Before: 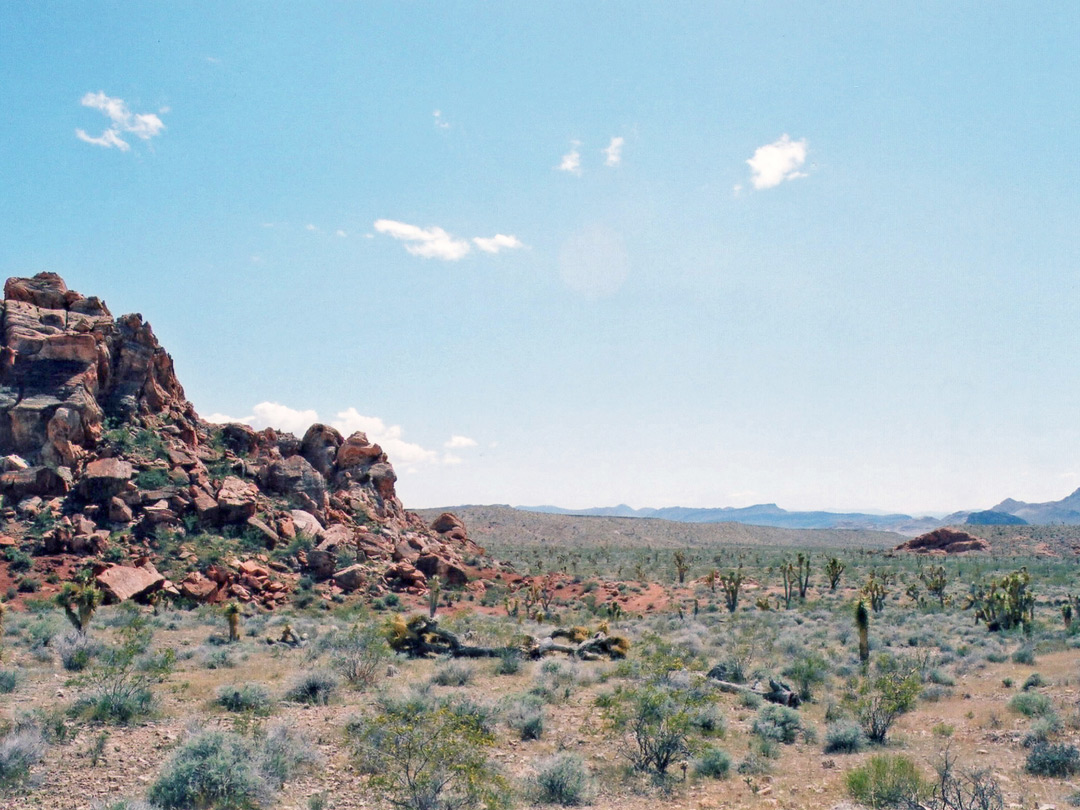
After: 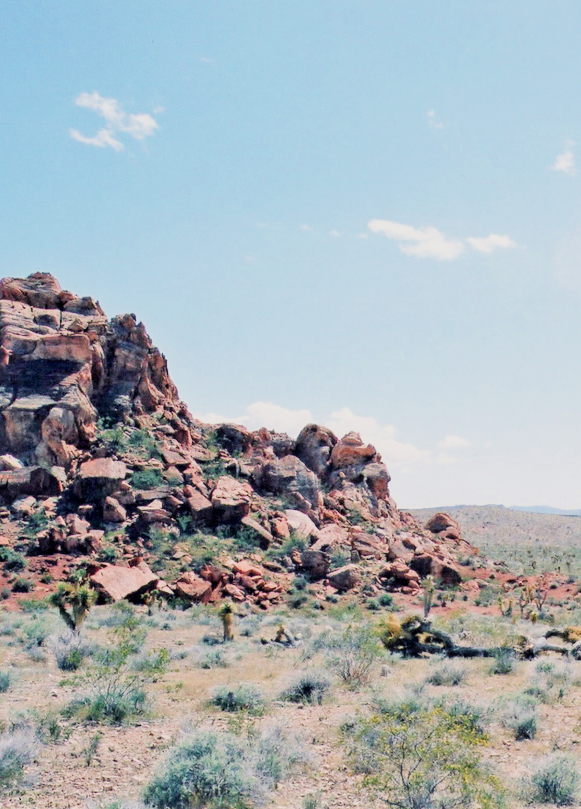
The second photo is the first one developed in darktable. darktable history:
crop: left 0.587%, right 45.588%, bottom 0.086%
exposure: exposure 0.921 EV, compensate highlight preservation false
filmic rgb: black relative exposure -9.22 EV, white relative exposure 6.77 EV, hardness 3.07, contrast 1.05
